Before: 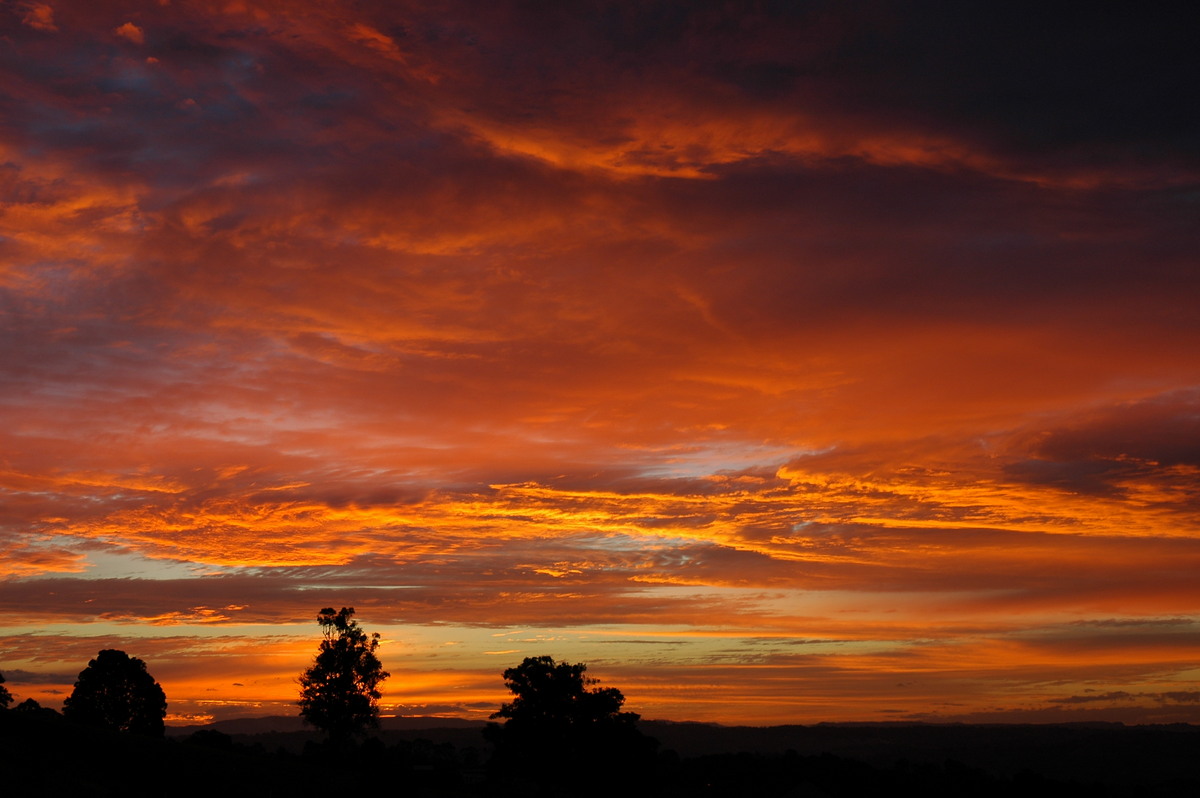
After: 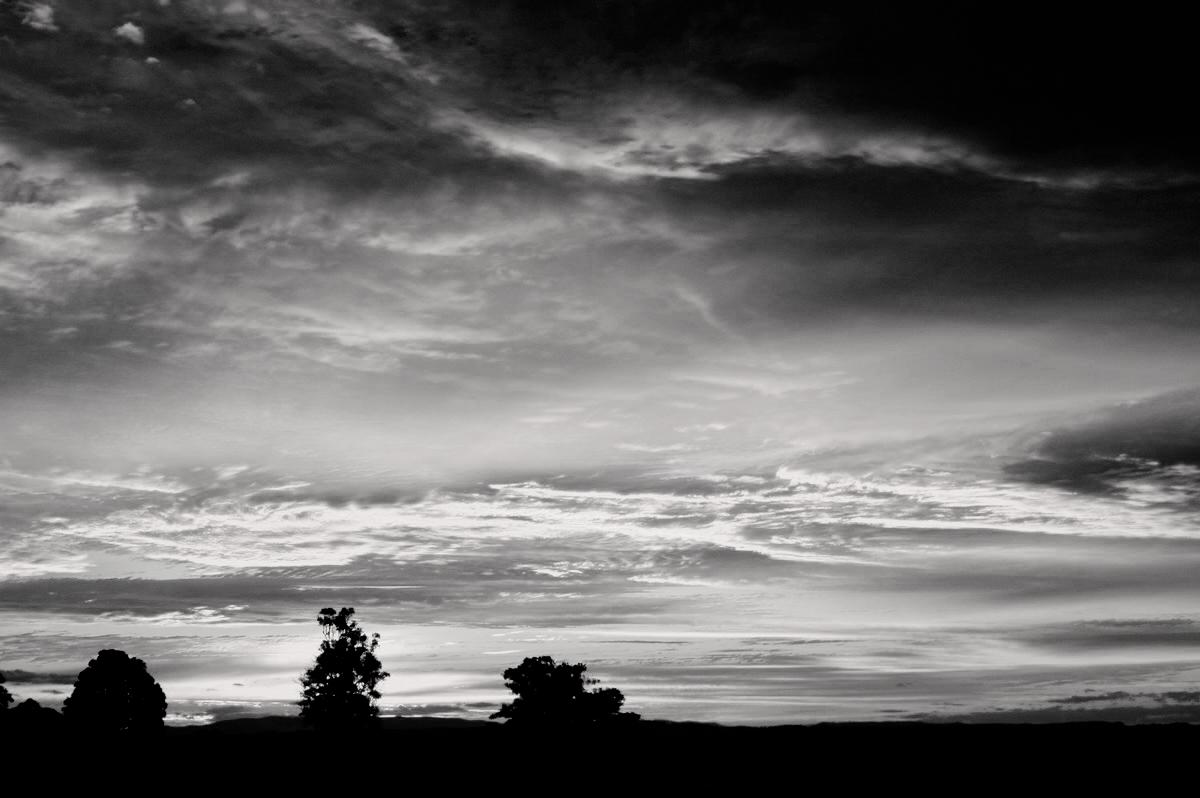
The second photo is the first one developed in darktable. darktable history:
filmic rgb: black relative exposure -5.09 EV, white relative exposure 3.5 EV, hardness 3.17, contrast 1.298, highlights saturation mix -48.65%, color science v4 (2020)
exposure: exposure 0.586 EV, compensate highlight preservation false
